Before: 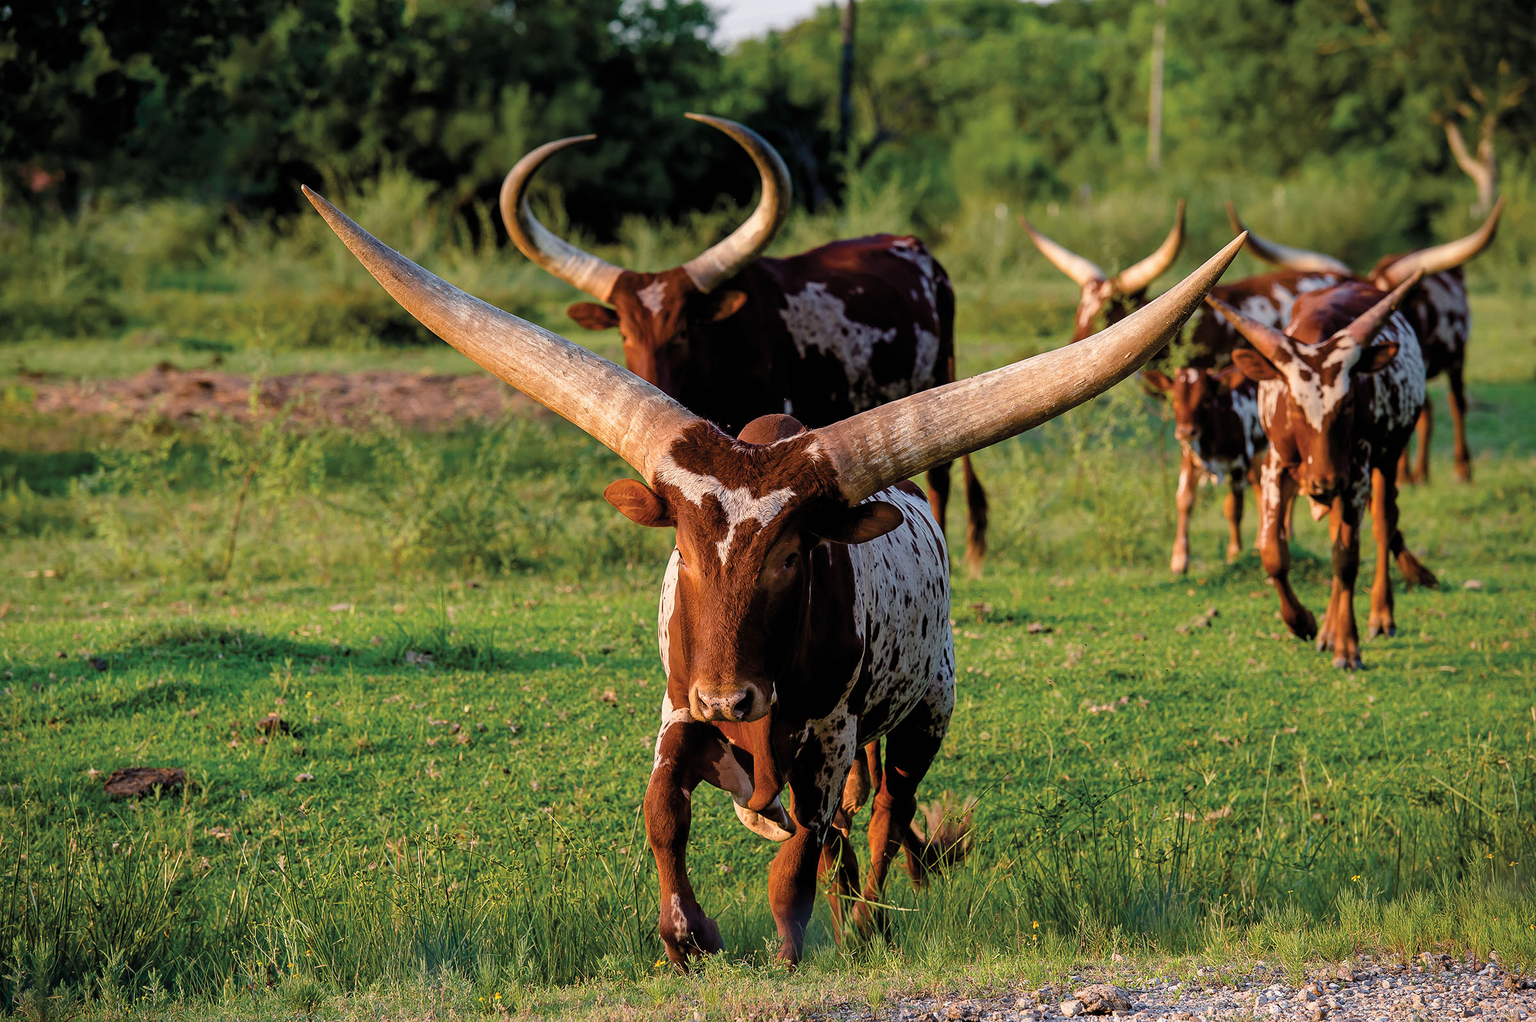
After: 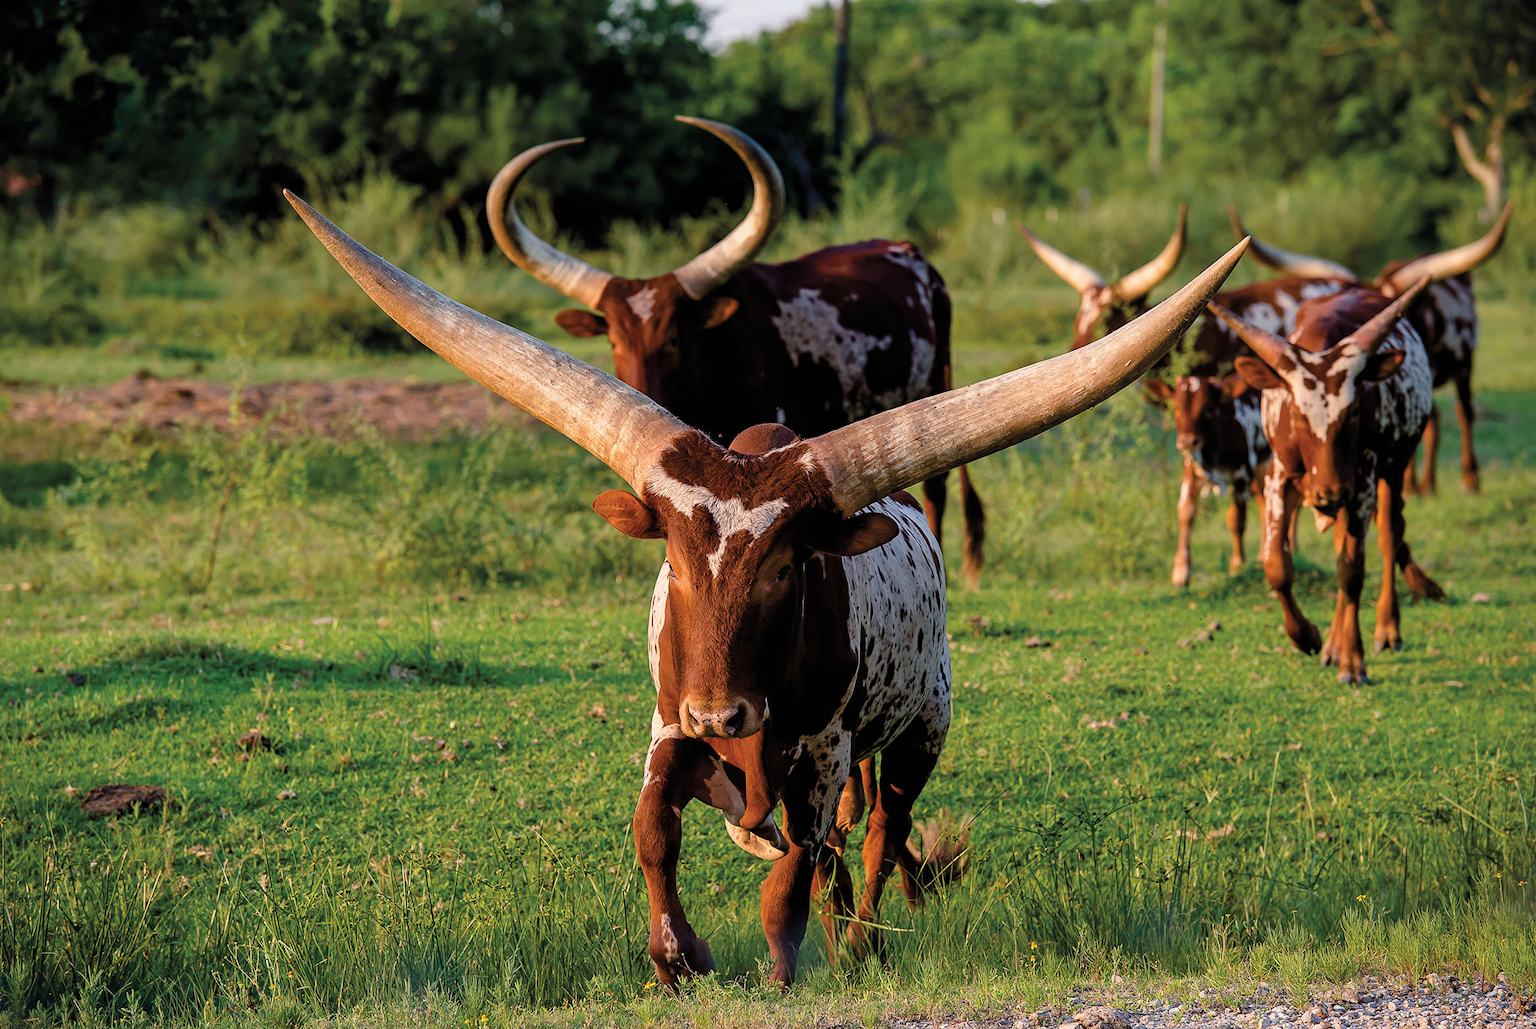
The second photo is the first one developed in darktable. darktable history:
crop and rotate: left 1.593%, right 0.57%, bottom 1.431%
